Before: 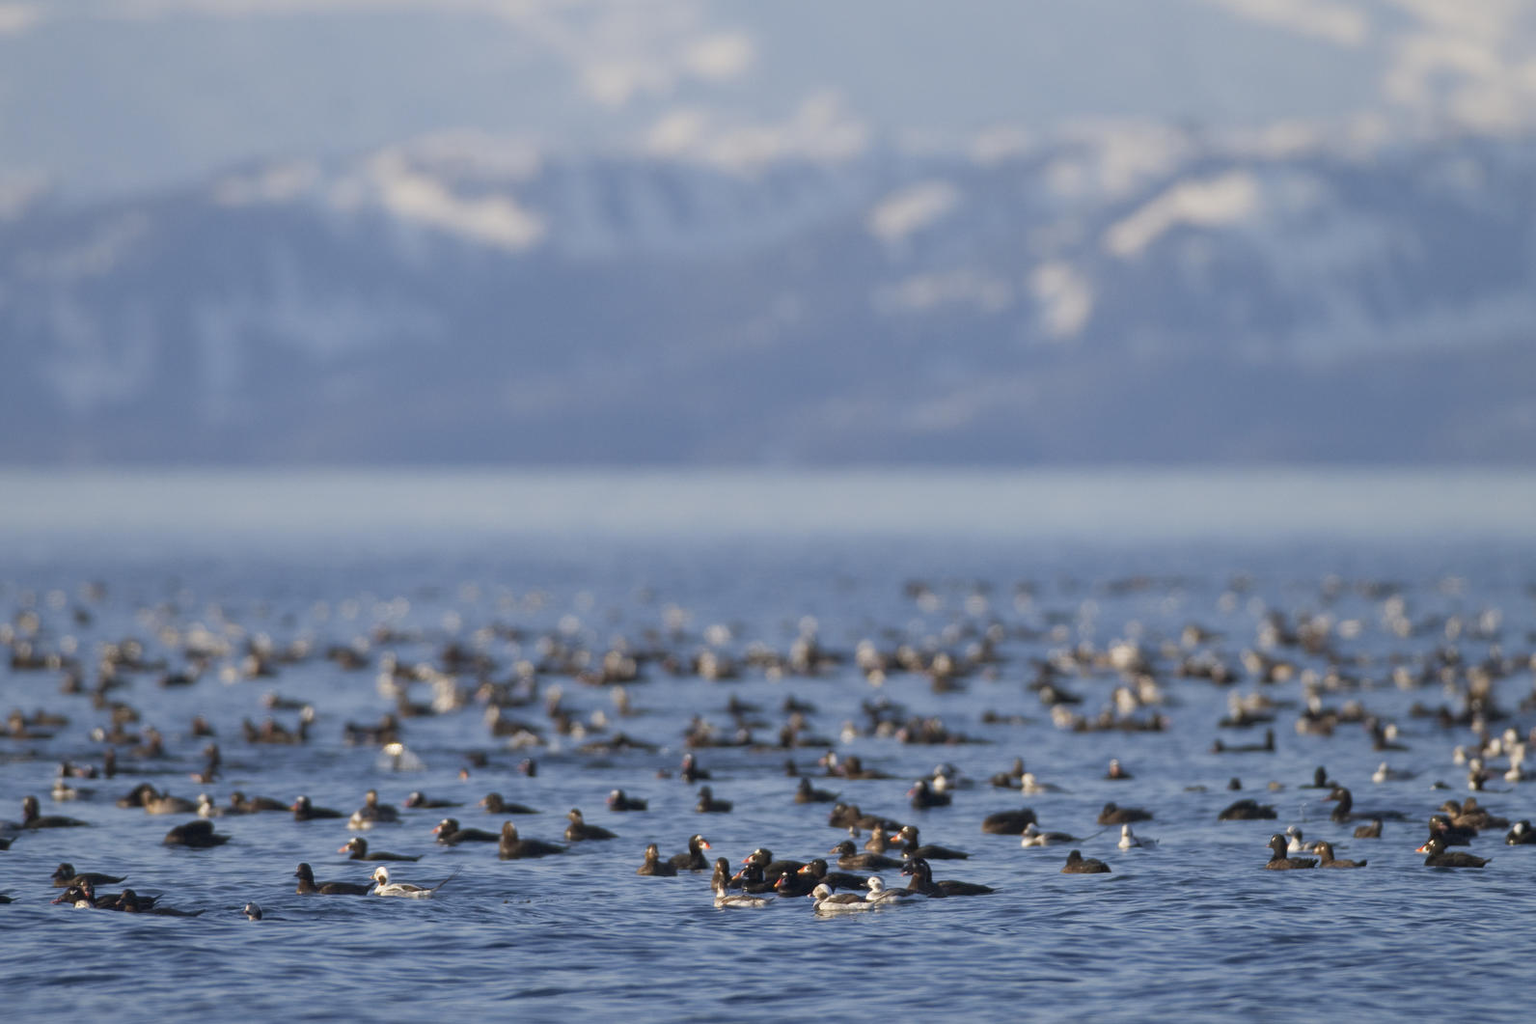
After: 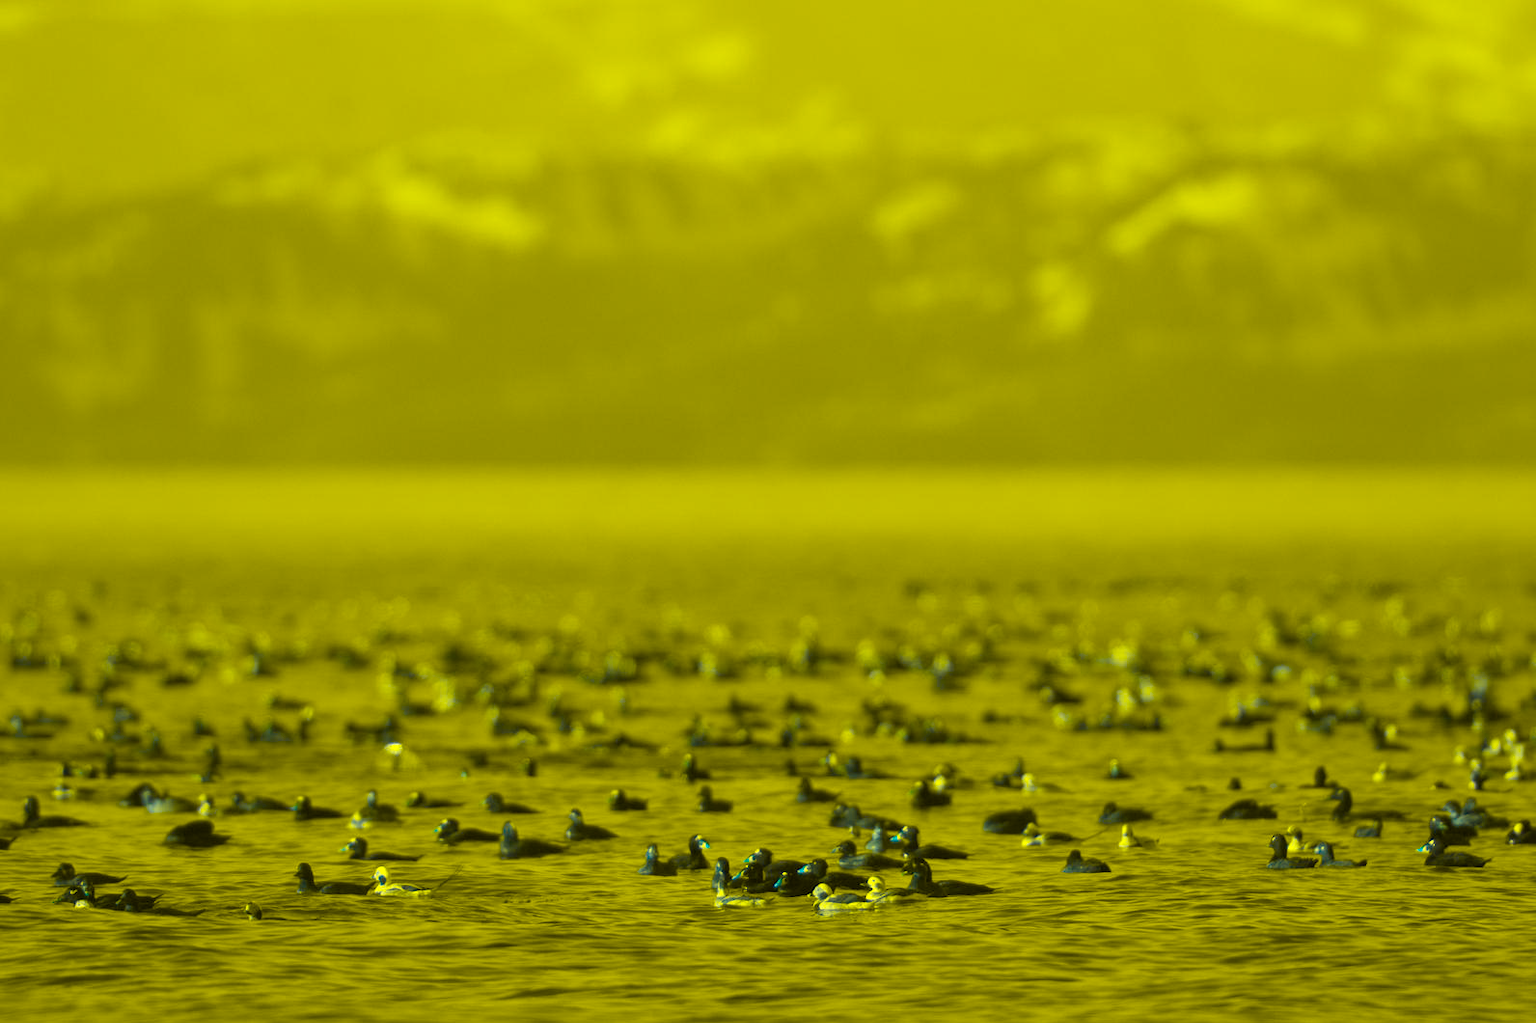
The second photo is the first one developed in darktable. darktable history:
white balance: red 0.98, blue 1.61
color balance rgb: hue shift 180°, global vibrance 50%, contrast 0.32%
